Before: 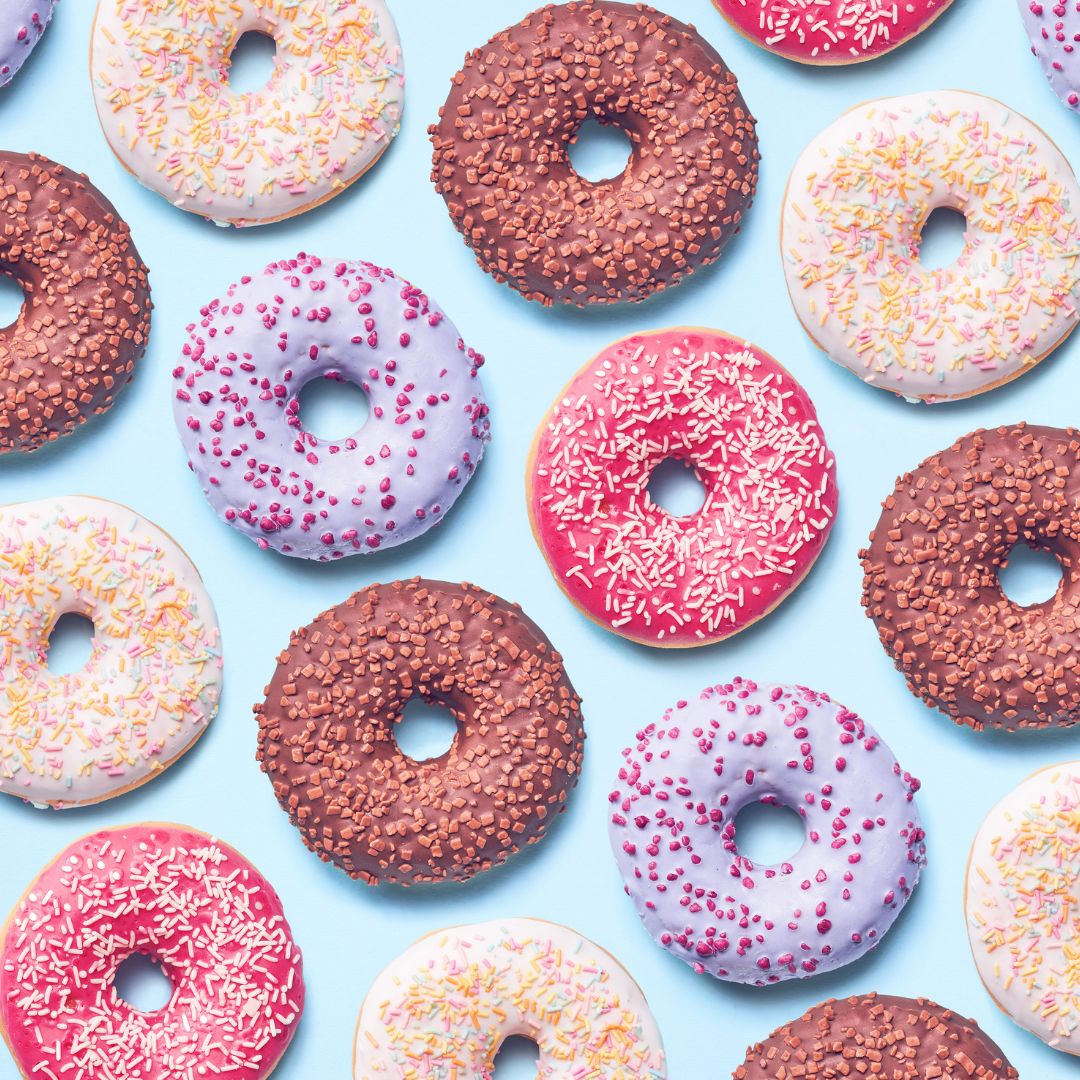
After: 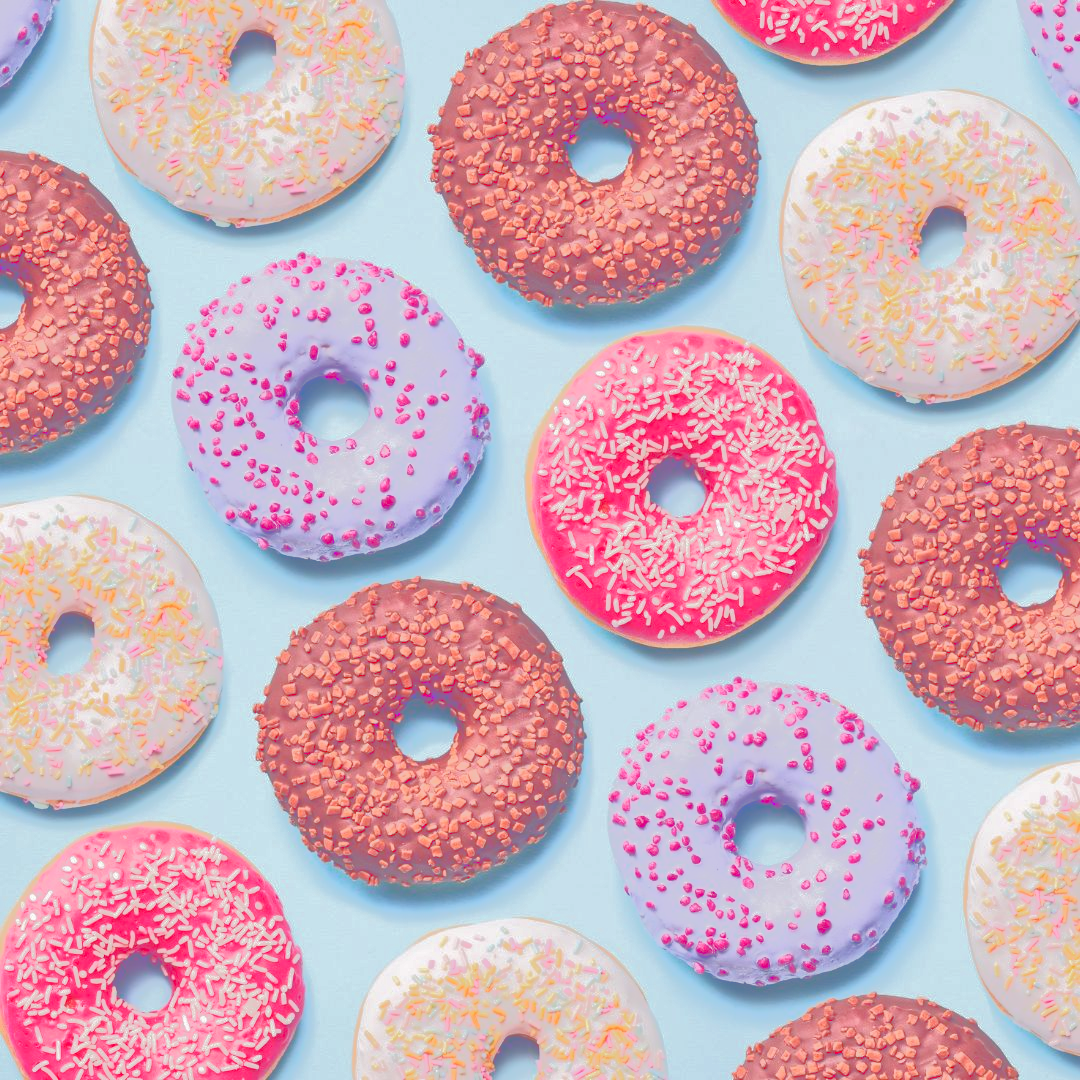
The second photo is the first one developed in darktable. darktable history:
tone curve: curves: ch0 [(0, 0) (0.003, 0.449) (0.011, 0.449) (0.025, 0.449) (0.044, 0.45) (0.069, 0.453) (0.1, 0.453) (0.136, 0.455) (0.177, 0.458) (0.224, 0.462) (0.277, 0.47) (0.335, 0.491) (0.399, 0.522) (0.468, 0.561) (0.543, 0.619) (0.623, 0.69) (0.709, 0.756) (0.801, 0.802) (0.898, 0.825) (1, 1)], color space Lab, linked channels, preserve colors none
